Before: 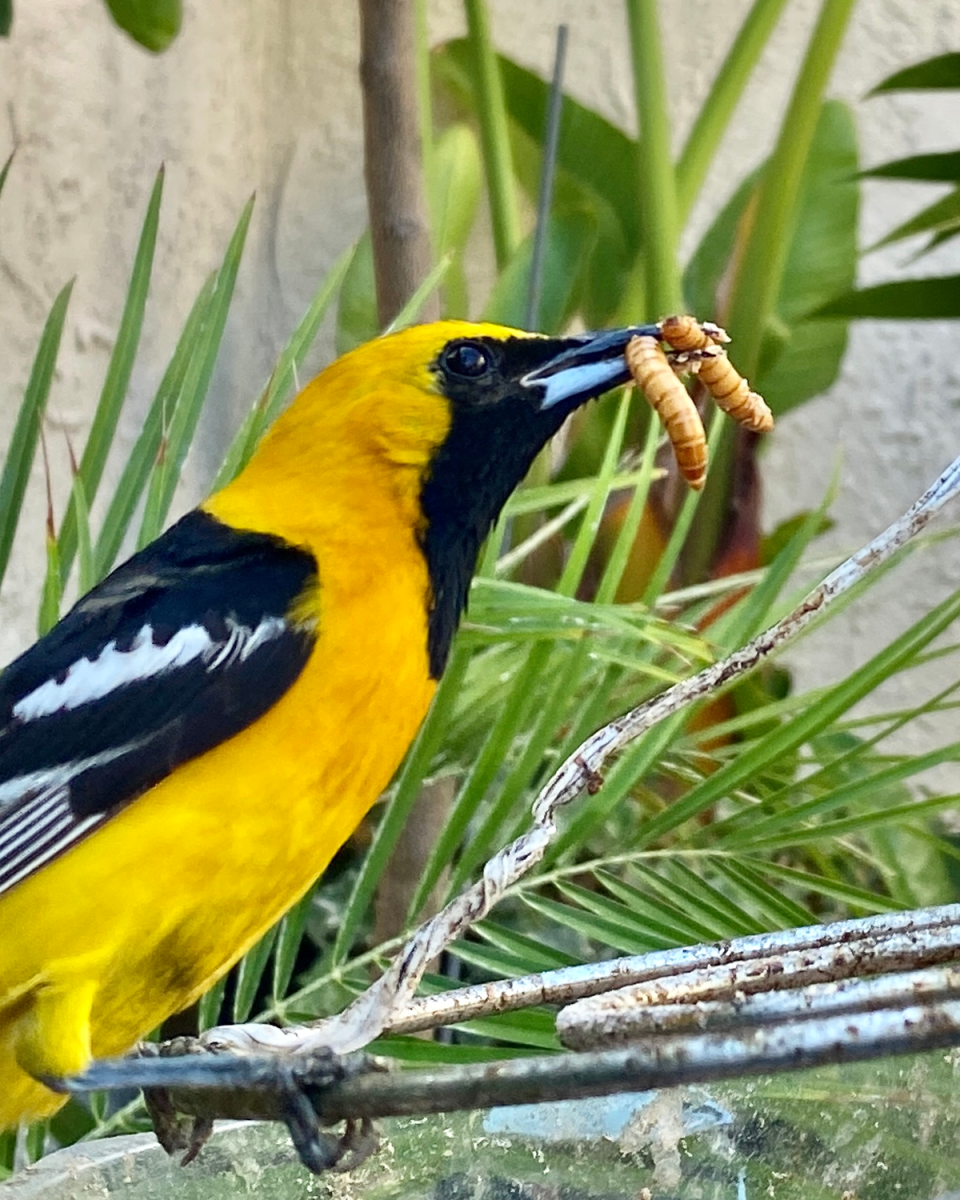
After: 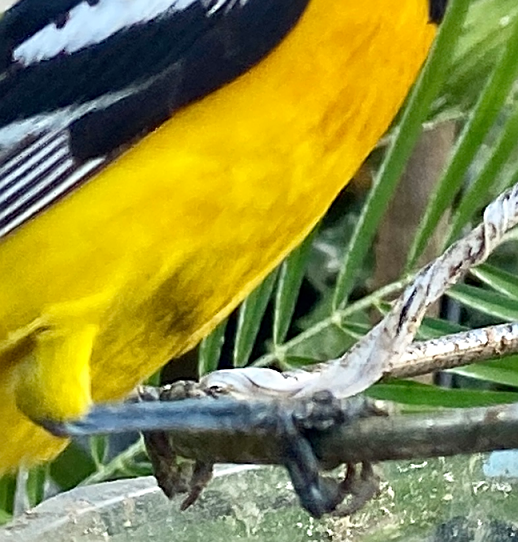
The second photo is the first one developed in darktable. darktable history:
crop and rotate: top 54.721%, right 46.032%, bottom 0.102%
sharpen: on, module defaults
